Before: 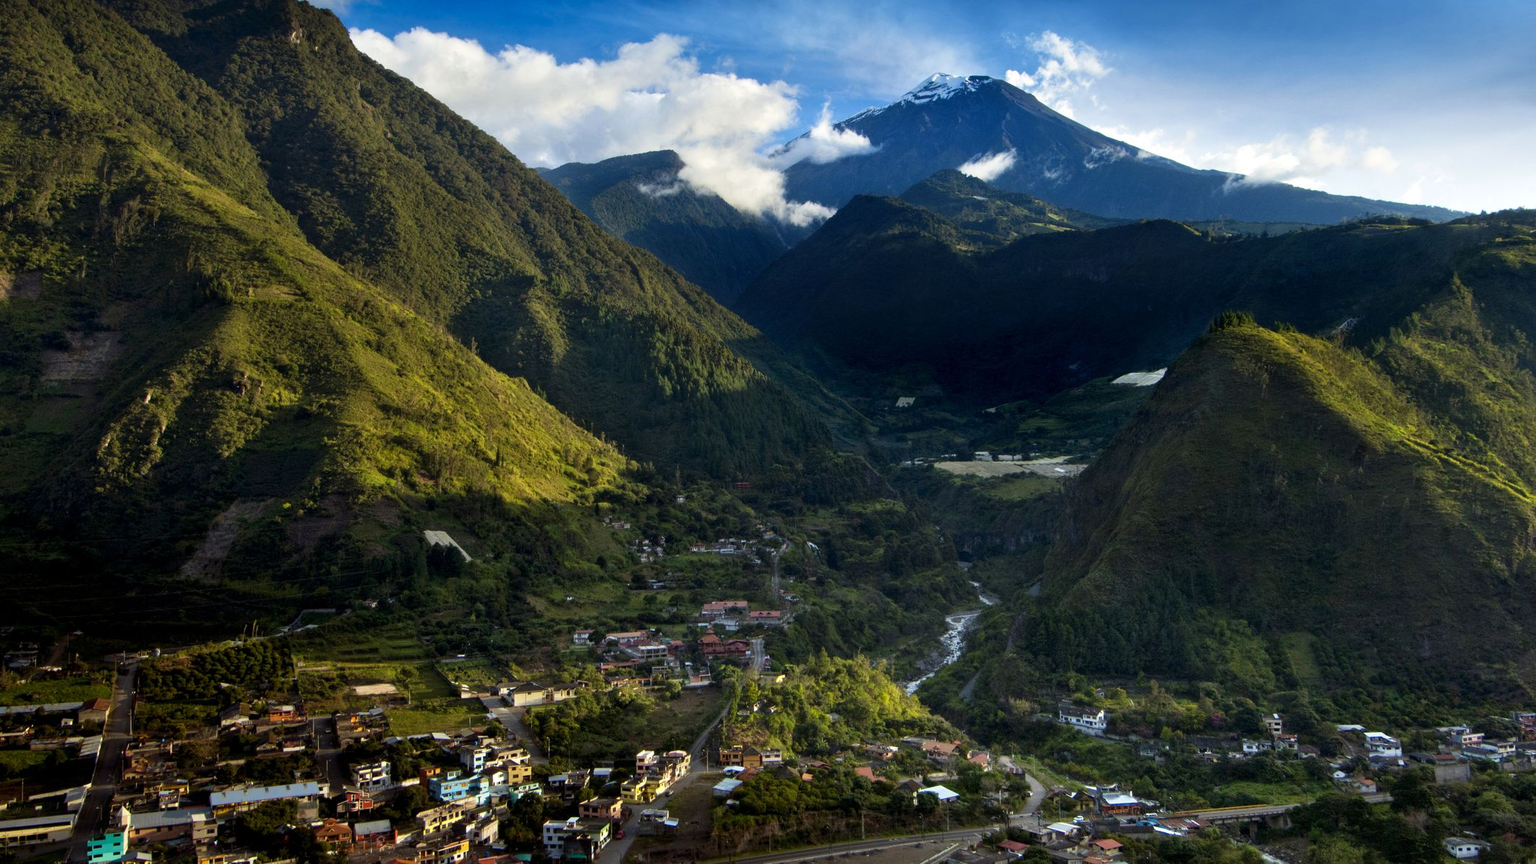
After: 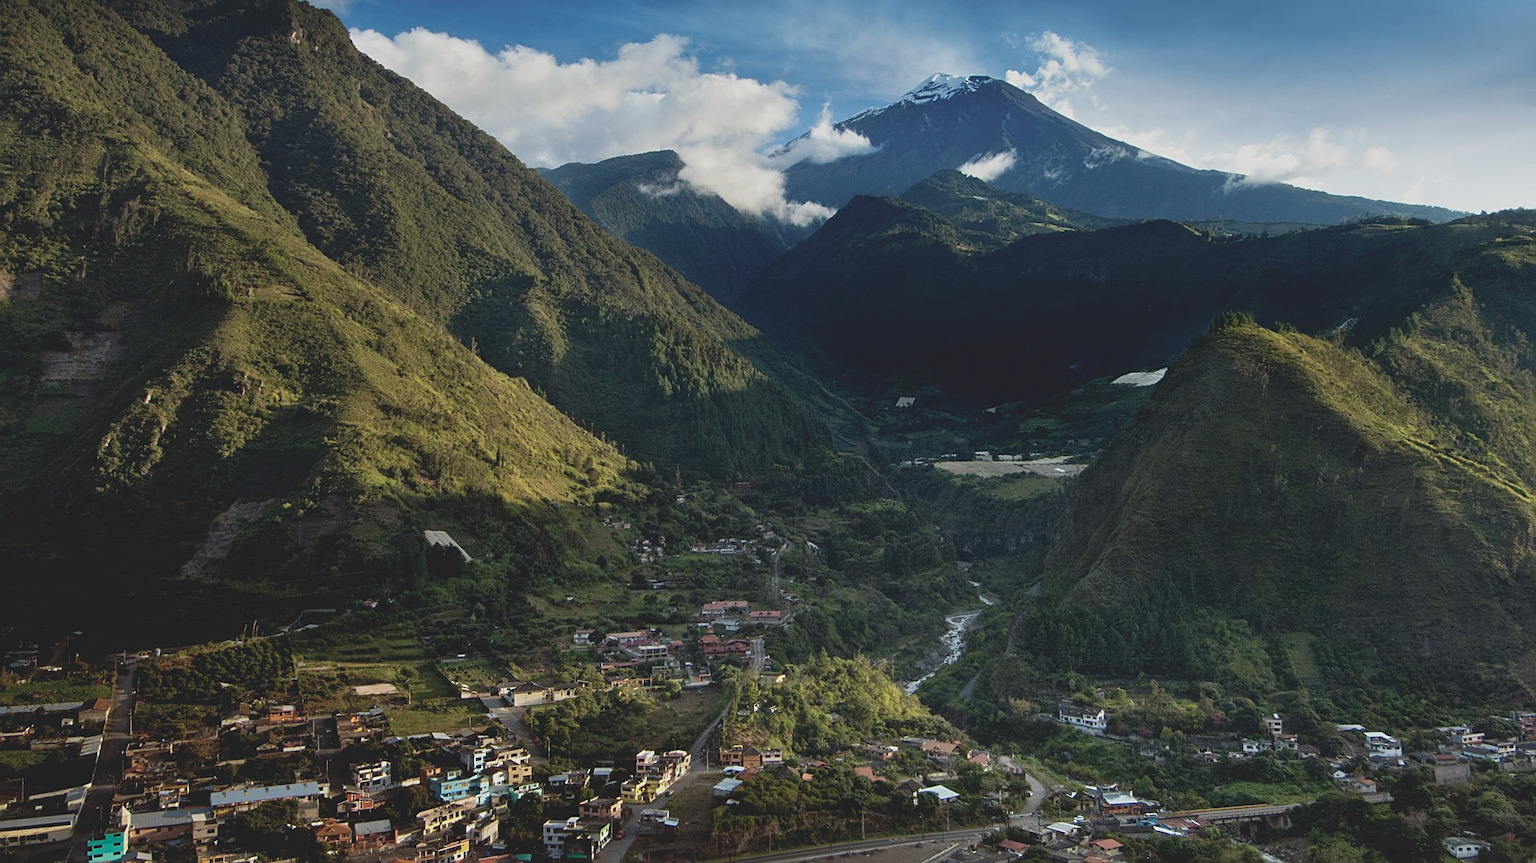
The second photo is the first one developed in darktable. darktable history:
contrast brightness saturation: contrast -0.26, saturation -0.43
sharpen: on, module defaults
exposure: compensate highlight preservation false
